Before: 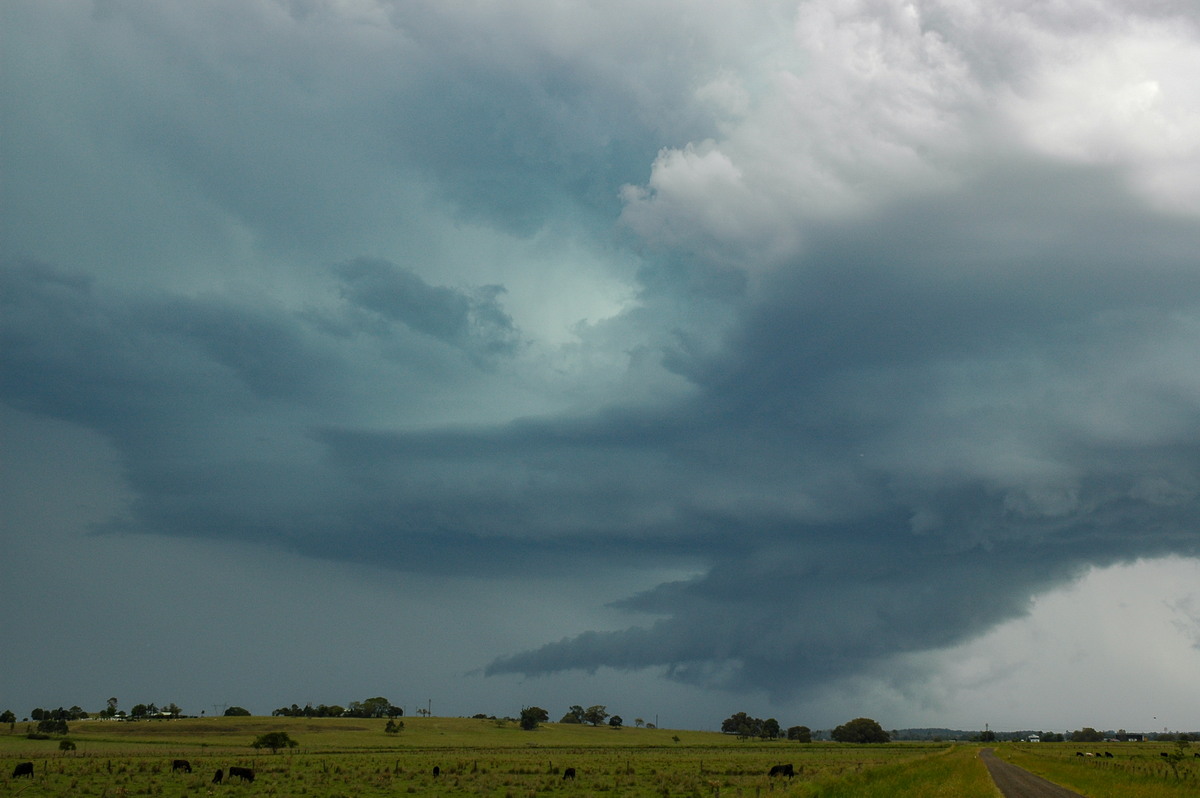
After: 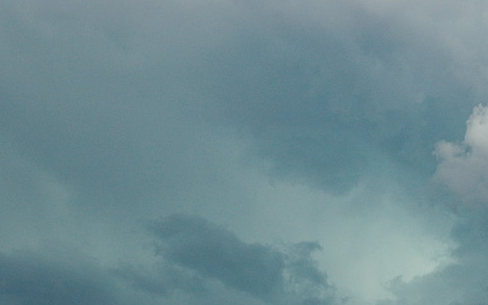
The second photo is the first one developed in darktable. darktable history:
crop: left 15.44%, top 5.423%, right 43.855%, bottom 56.253%
